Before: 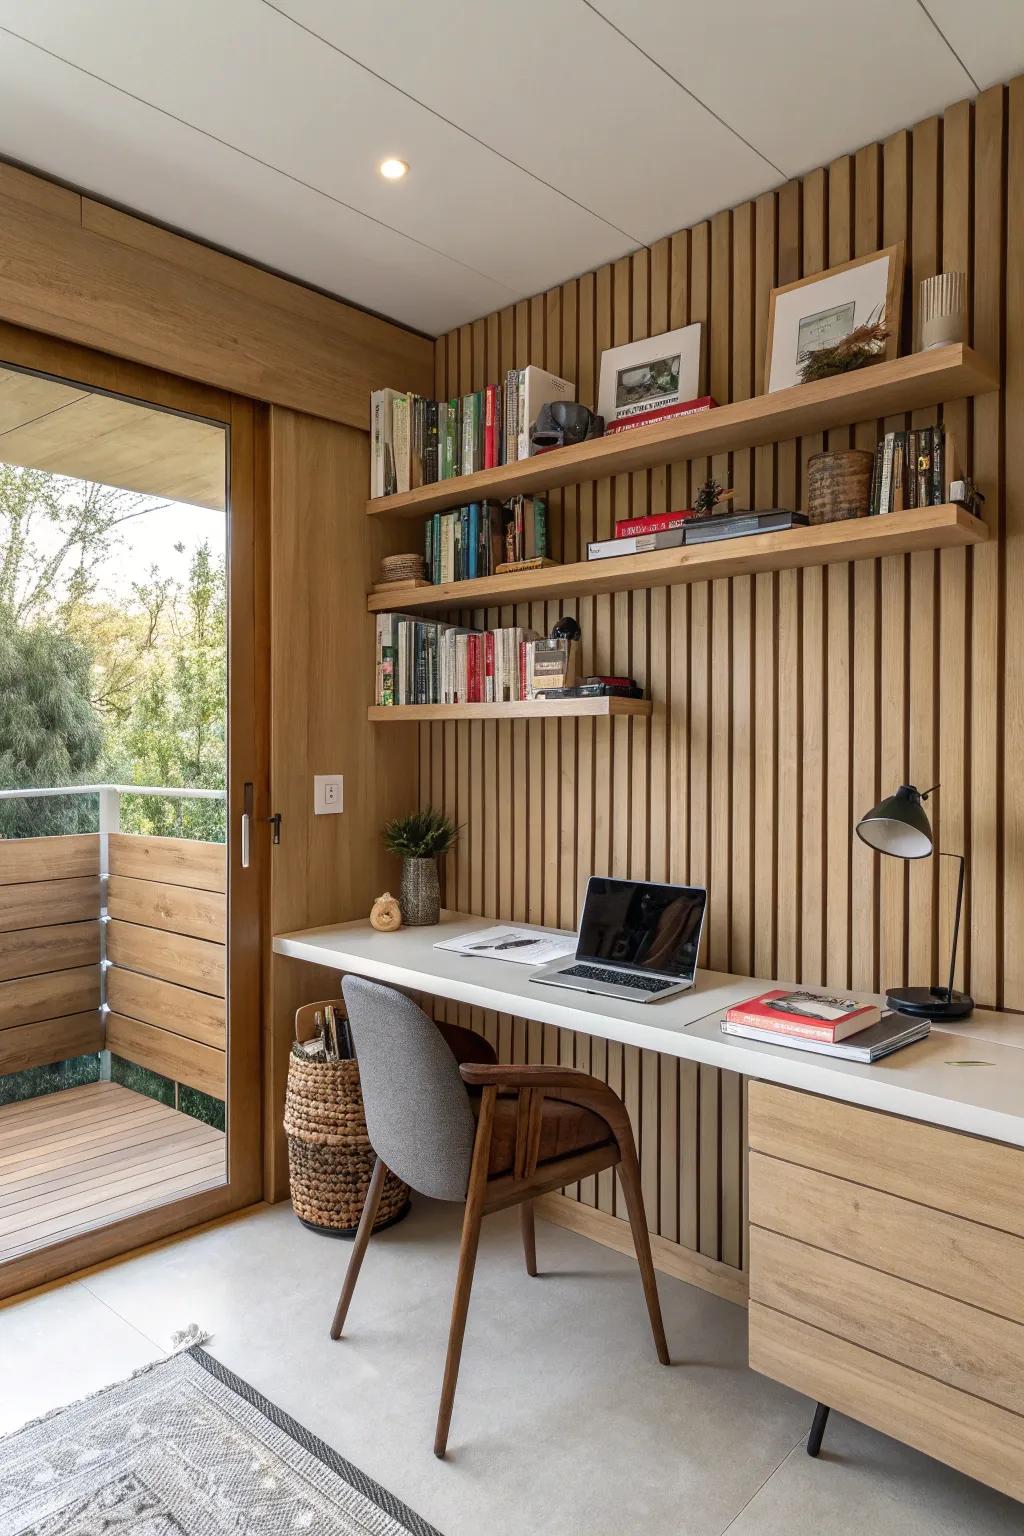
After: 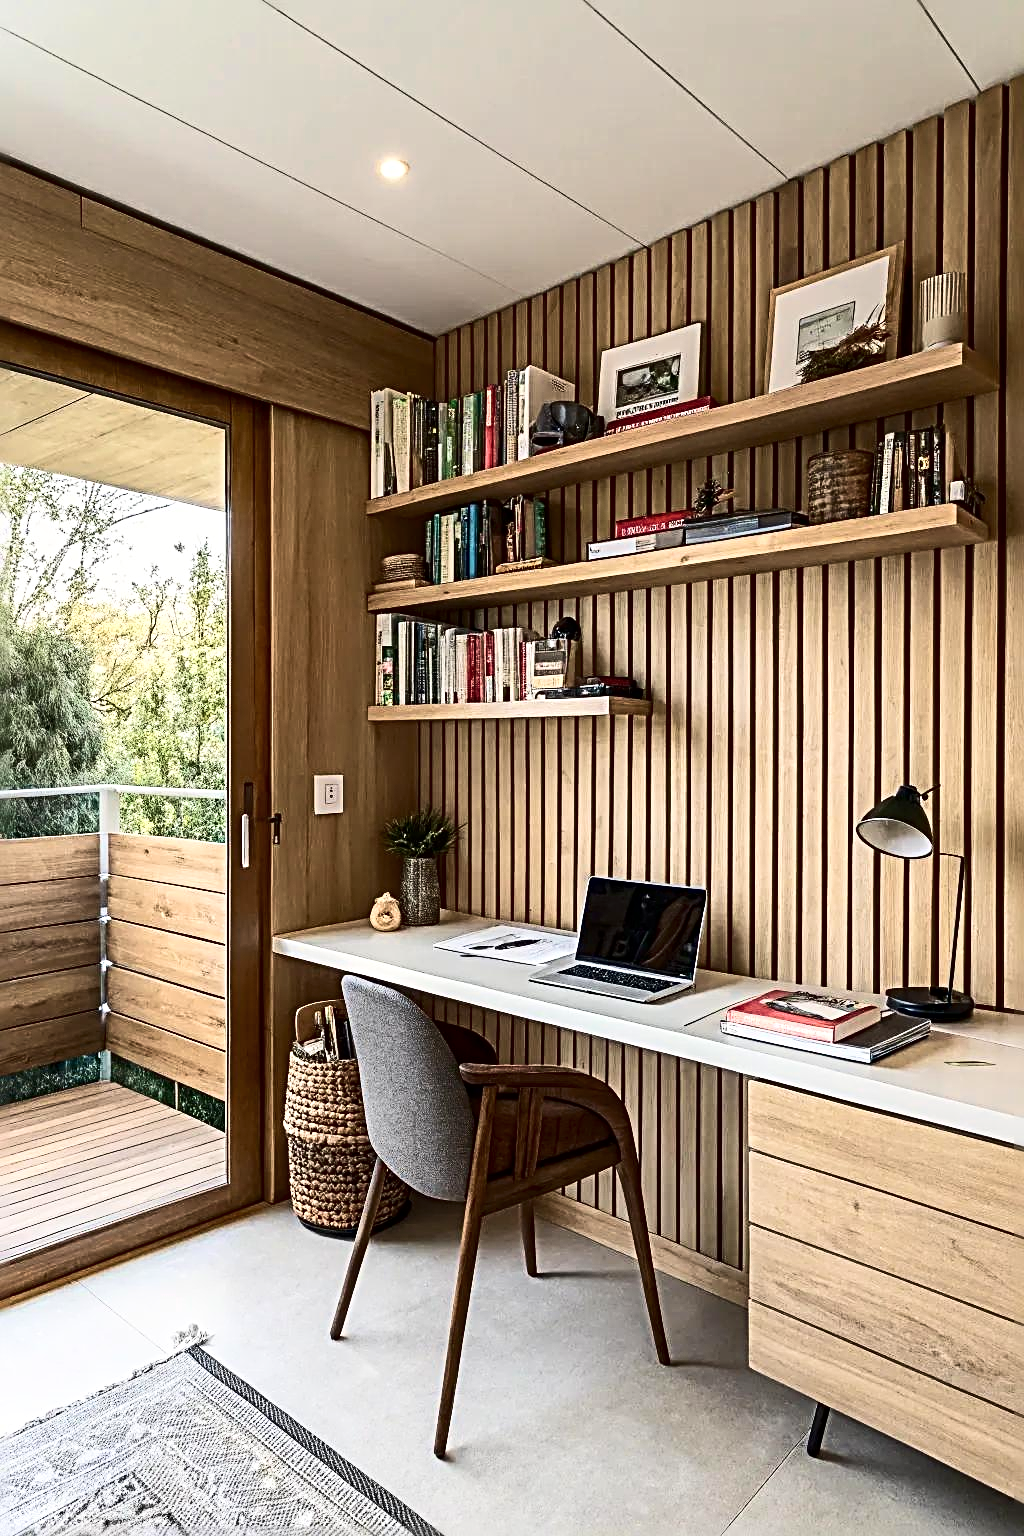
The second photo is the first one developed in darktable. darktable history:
contrast brightness saturation: contrast 0.288
velvia: strength 21.24%
color zones: curves: ch0 [(0, 0.558) (0.143, 0.559) (0.286, 0.529) (0.429, 0.505) (0.571, 0.5) (0.714, 0.5) (0.857, 0.5) (1, 0.558)]; ch1 [(0, 0.469) (0.01, 0.469) (0.12, 0.446) (0.248, 0.469) (0.5, 0.5) (0.748, 0.5) (0.99, 0.469) (1, 0.469)]
sharpen: radius 3.662, amount 0.919
tone curve: curves: ch0 [(0, 0) (0.003, 0.003) (0.011, 0.011) (0.025, 0.025) (0.044, 0.044) (0.069, 0.068) (0.1, 0.099) (0.136, 0.134) (0.177, 0.175) (0.224, 0.222) (0.277, 0.274) (0.335, 0.331) (0.399, 0.395) (0.468, 0.463) (0.543, 0.554) (0.623, 0.632) (0.709, 0.716) (0.801, 0.805) (0.898, 0.9) (1, 1)], color space Lab, linked channels, preserve colors none
